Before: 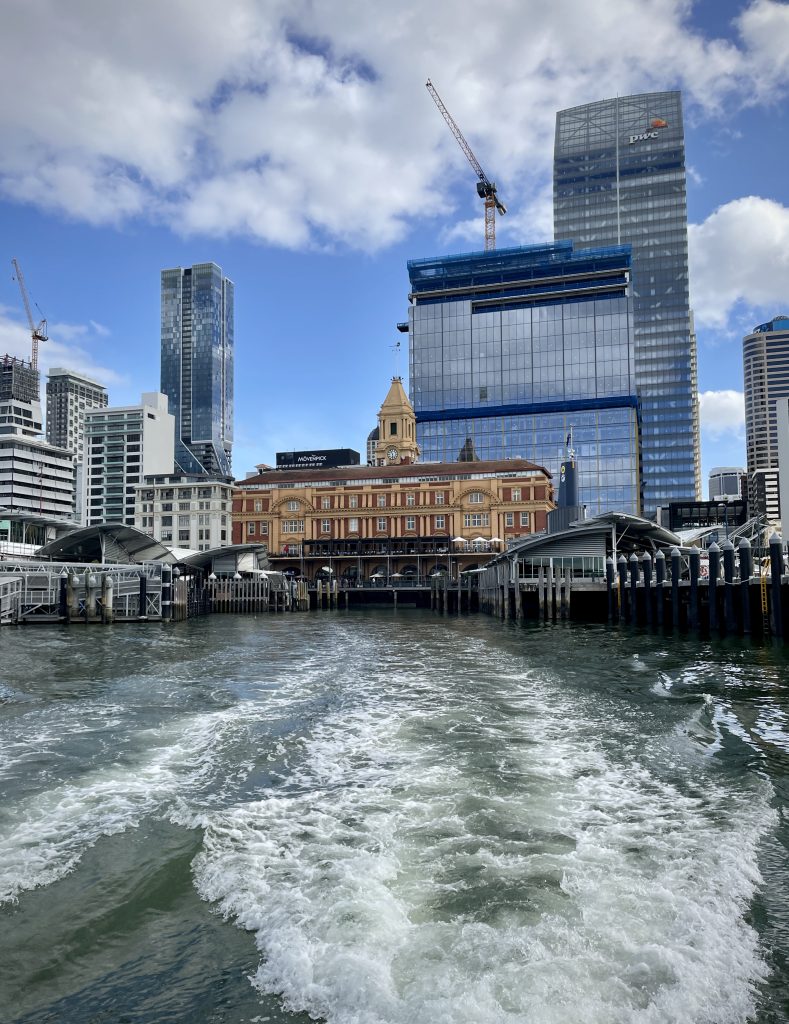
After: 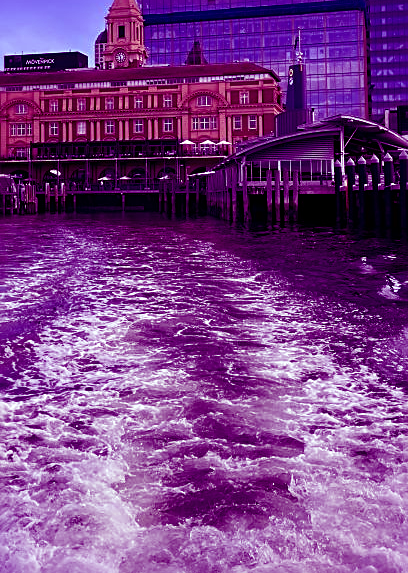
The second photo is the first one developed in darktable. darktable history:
sharpen: on, module defaults
color balance: mode lift, gamma, gain (sRGB), lift [1, 1, 0.101, 1]
crop: left 34.479%, top 38.822%, right 13.718%, bottom 5.172%
